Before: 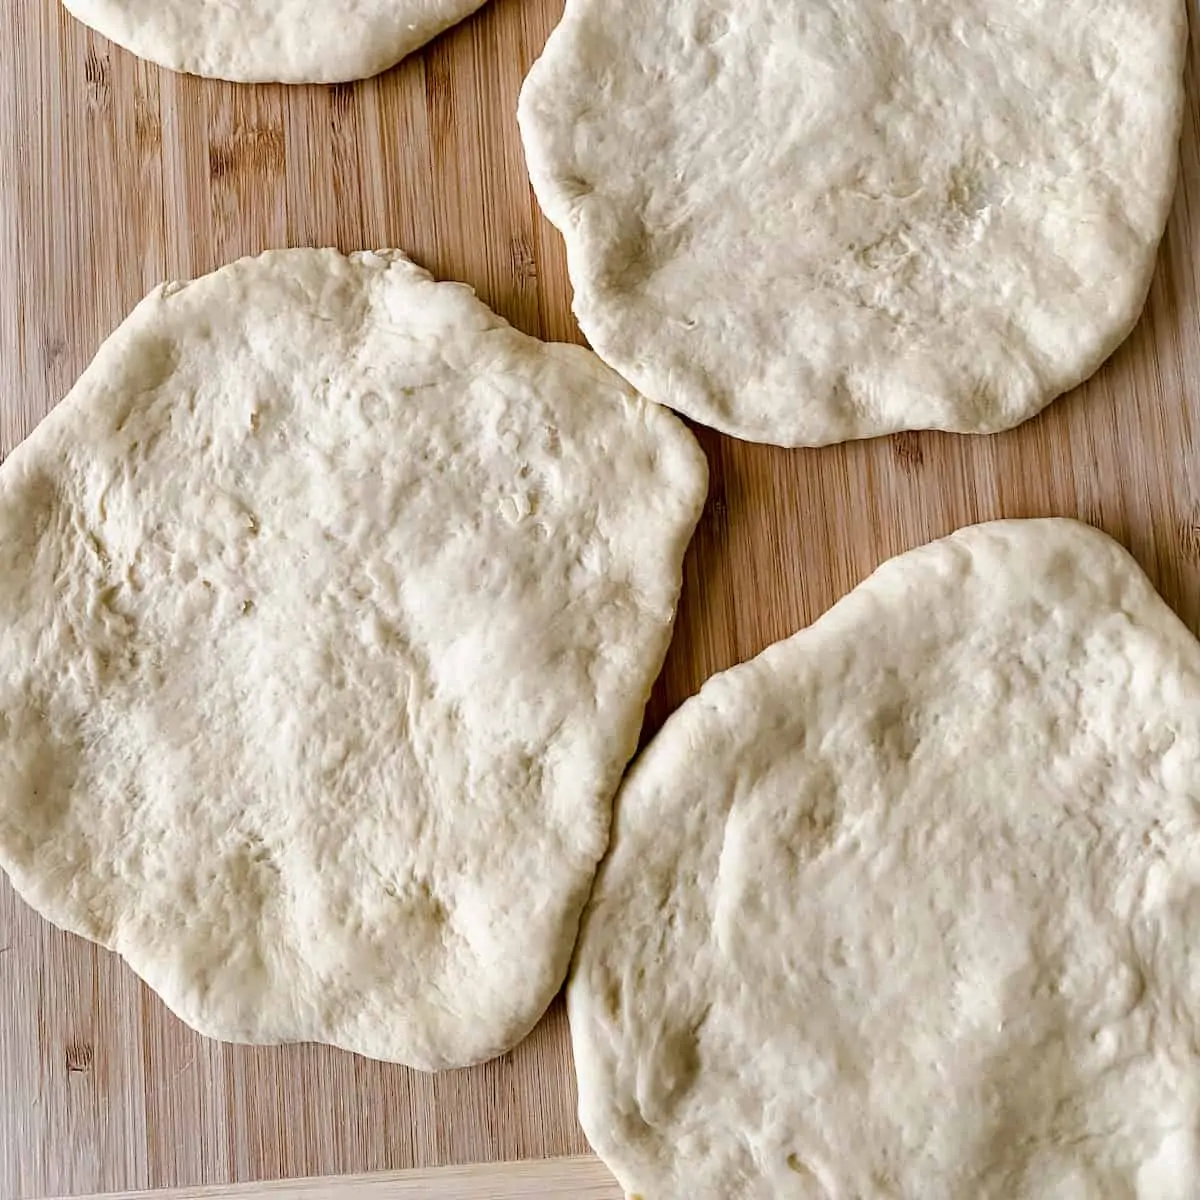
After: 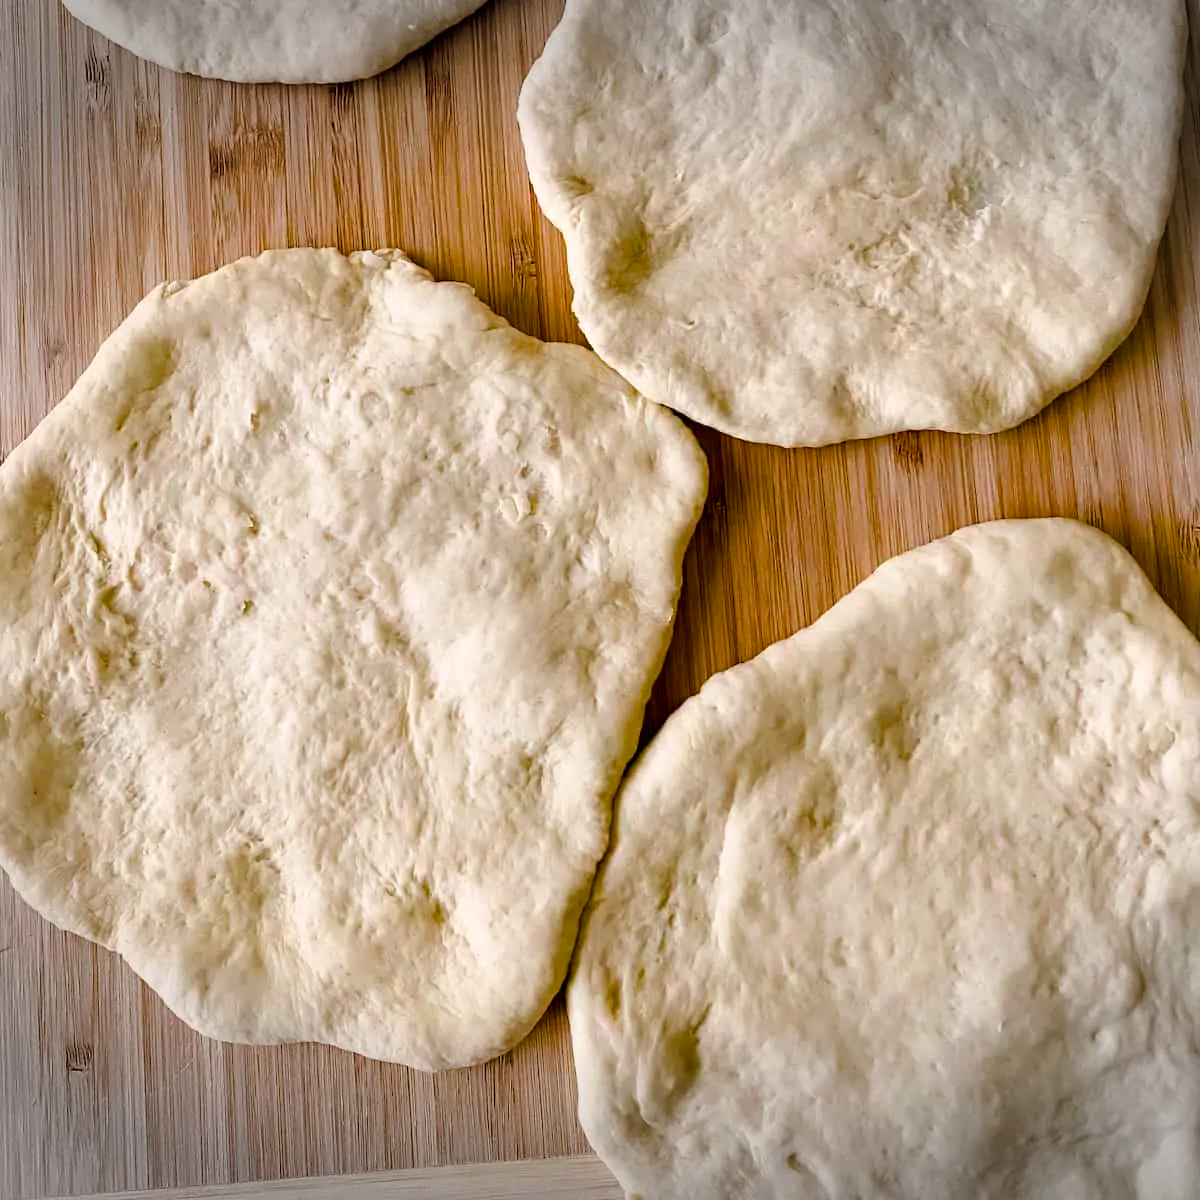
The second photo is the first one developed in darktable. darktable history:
vignetting: fall-off start 100.3%, width/height ratio 1.305, unbound false
color balance rgb: highlights gain › chroma 1.373%, highlights gain › hue 50.98°, perceptual saturation grading › global saturation 20%, perceptual saturation grading › highlights -25.266%, perceptual saturation grading › shadows 50.022%, global vibrance 40.706%
